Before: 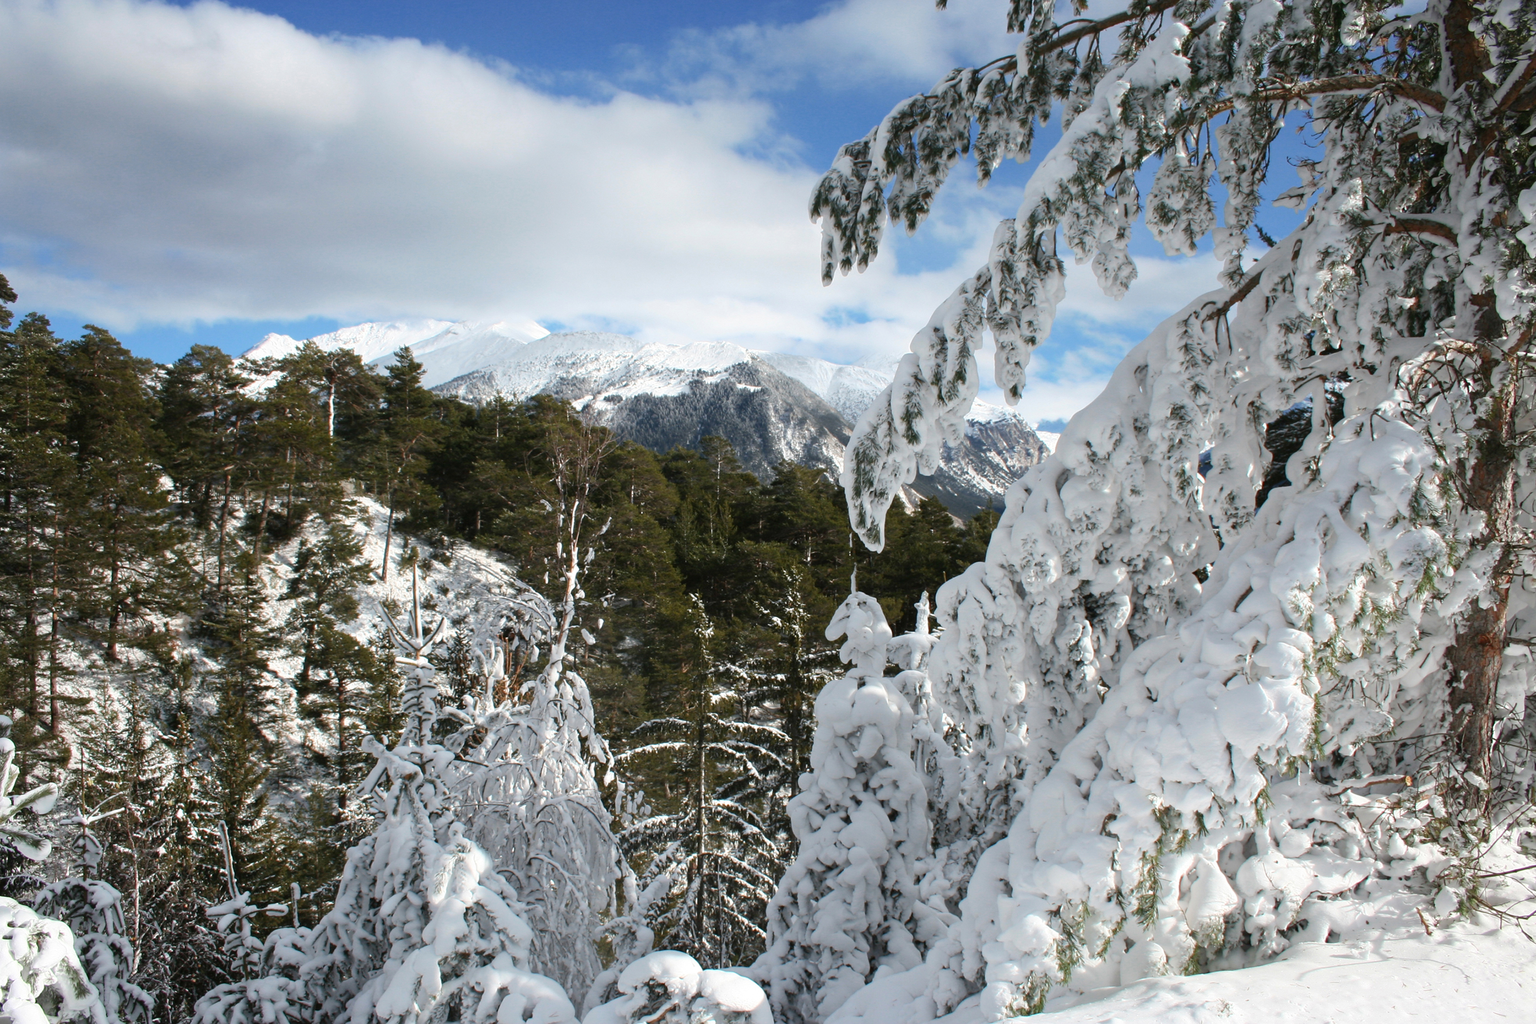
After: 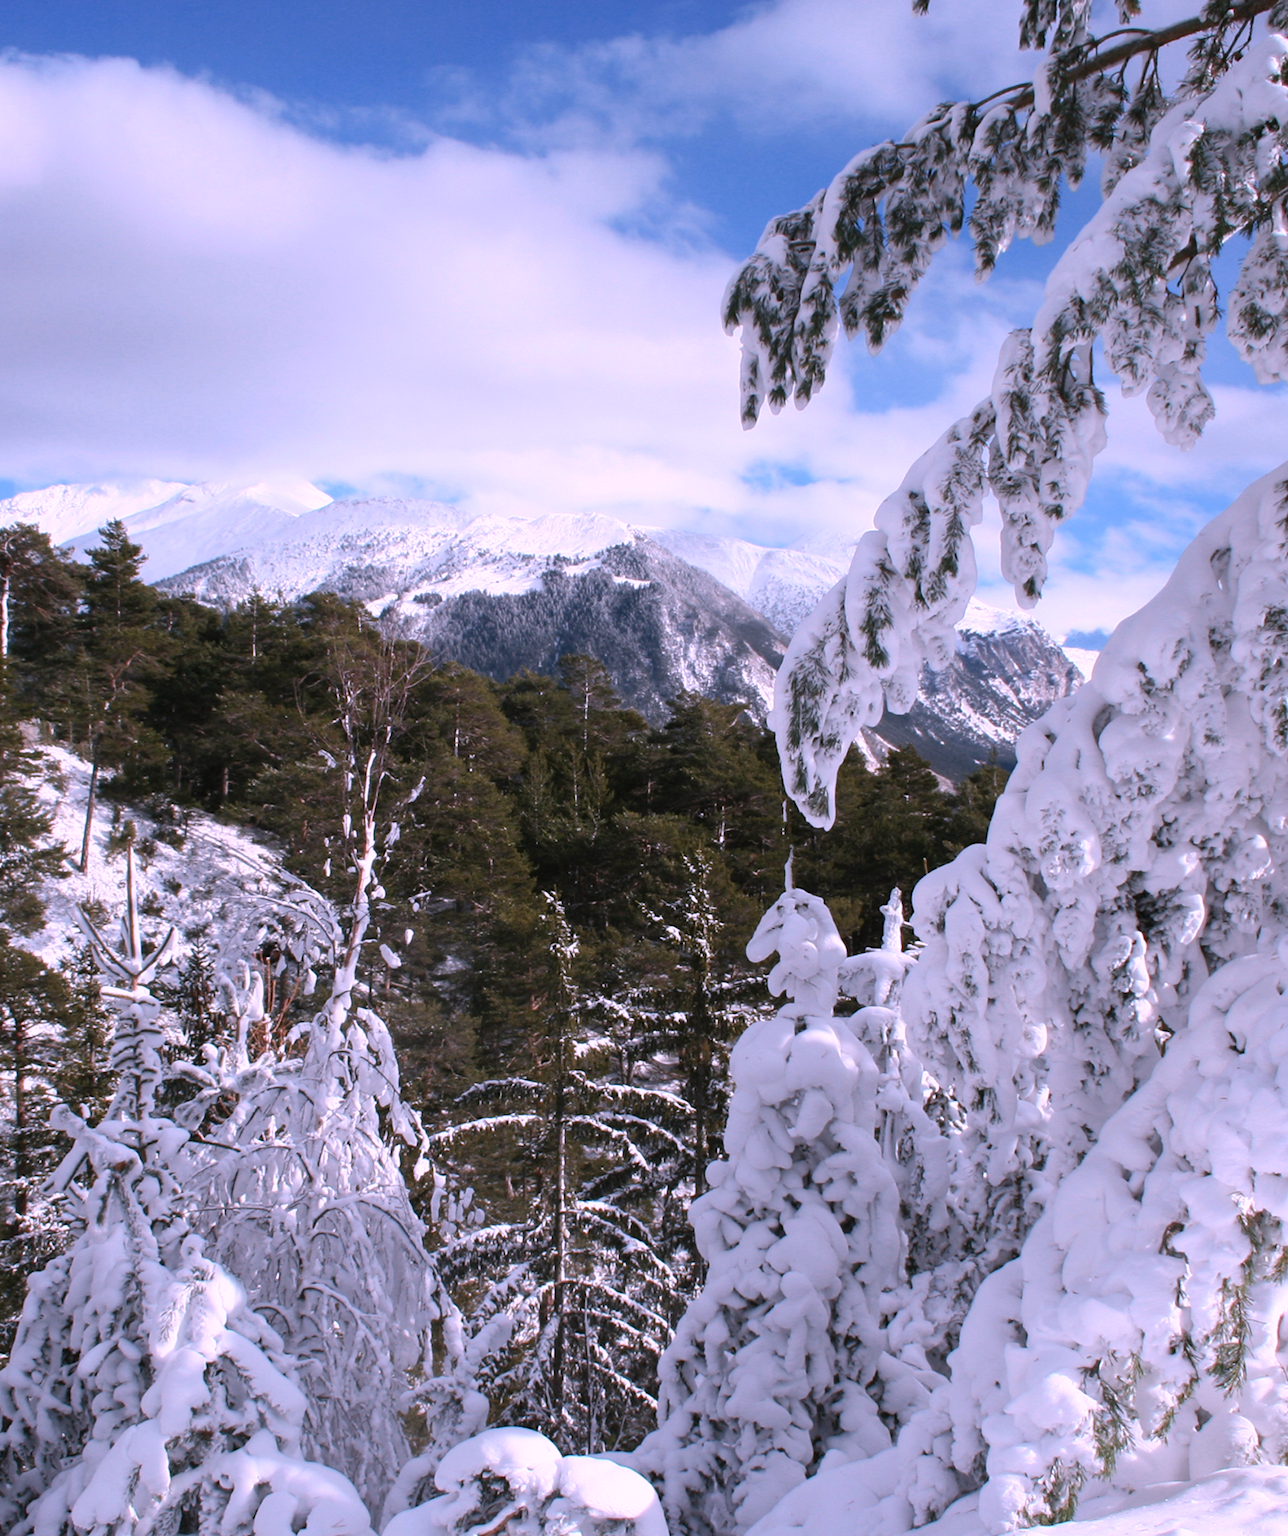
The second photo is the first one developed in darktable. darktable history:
color correction: highlights a* 15.06, highlights b* -24.65
crop: left 21.388%, right 22.65%
